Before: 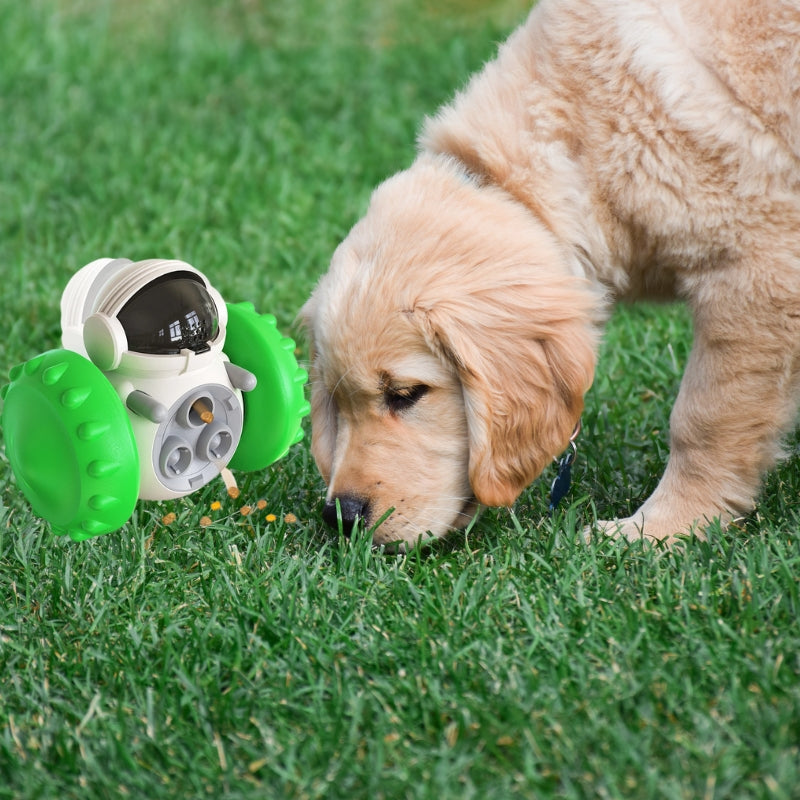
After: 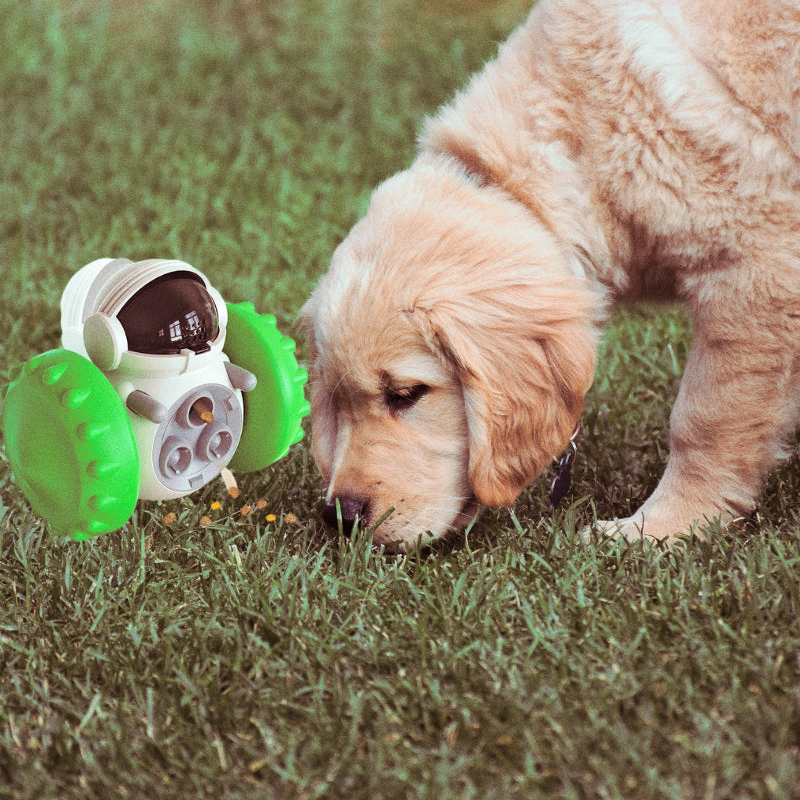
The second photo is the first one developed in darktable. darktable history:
split-toning: highlights › hue 180°
grain: strength 26%
